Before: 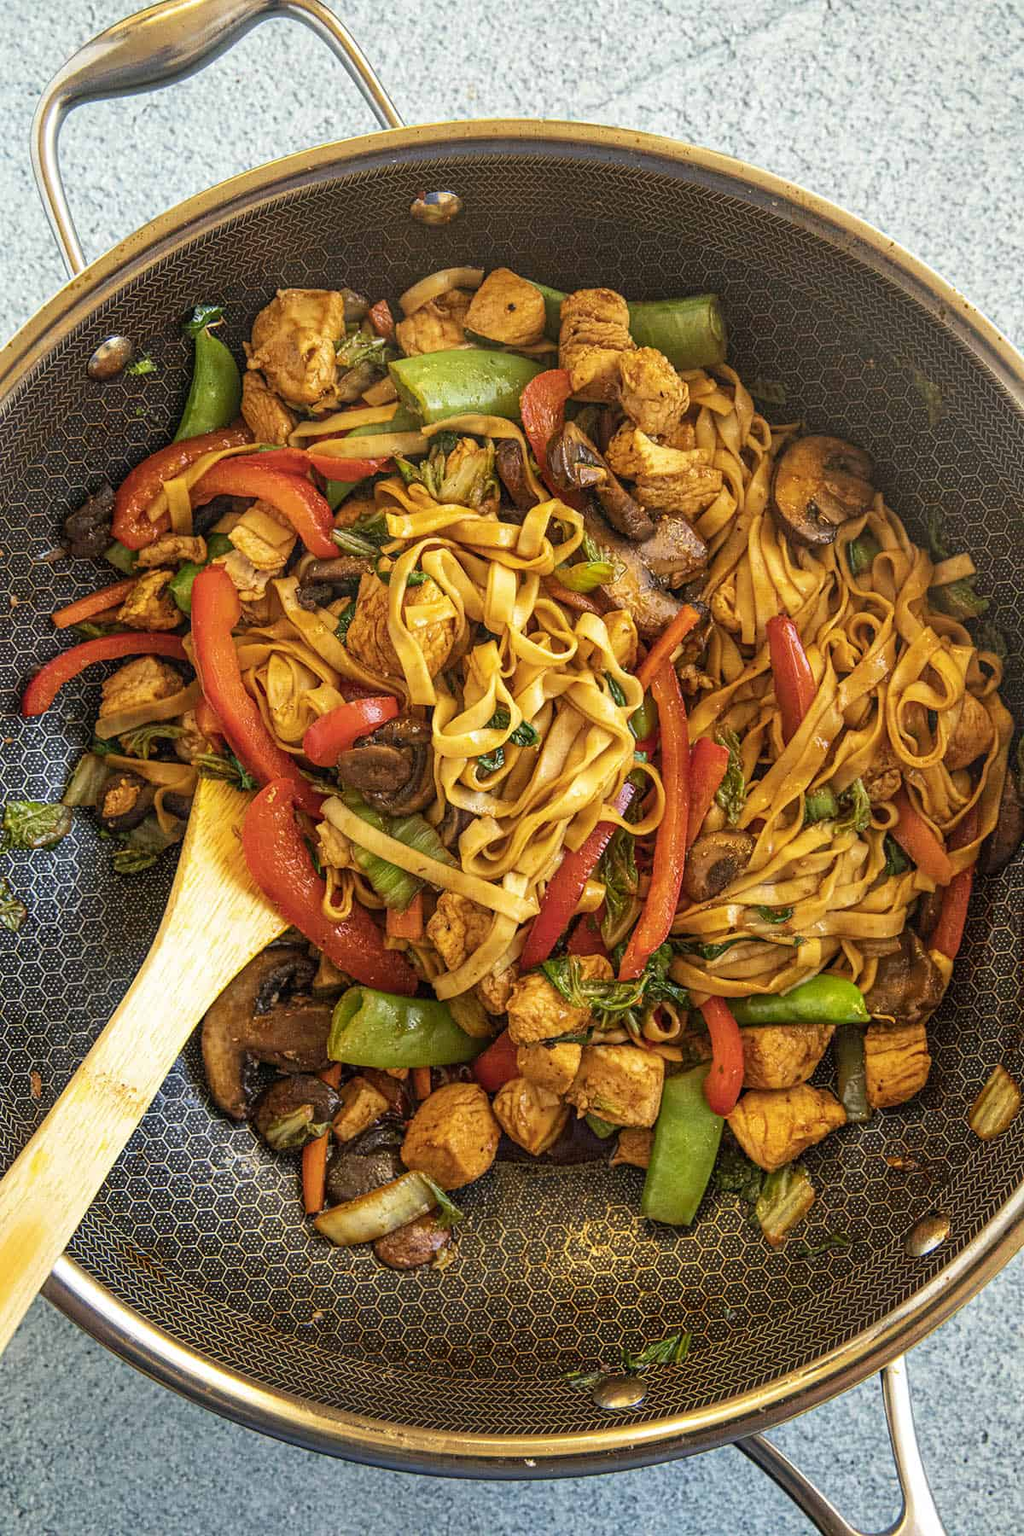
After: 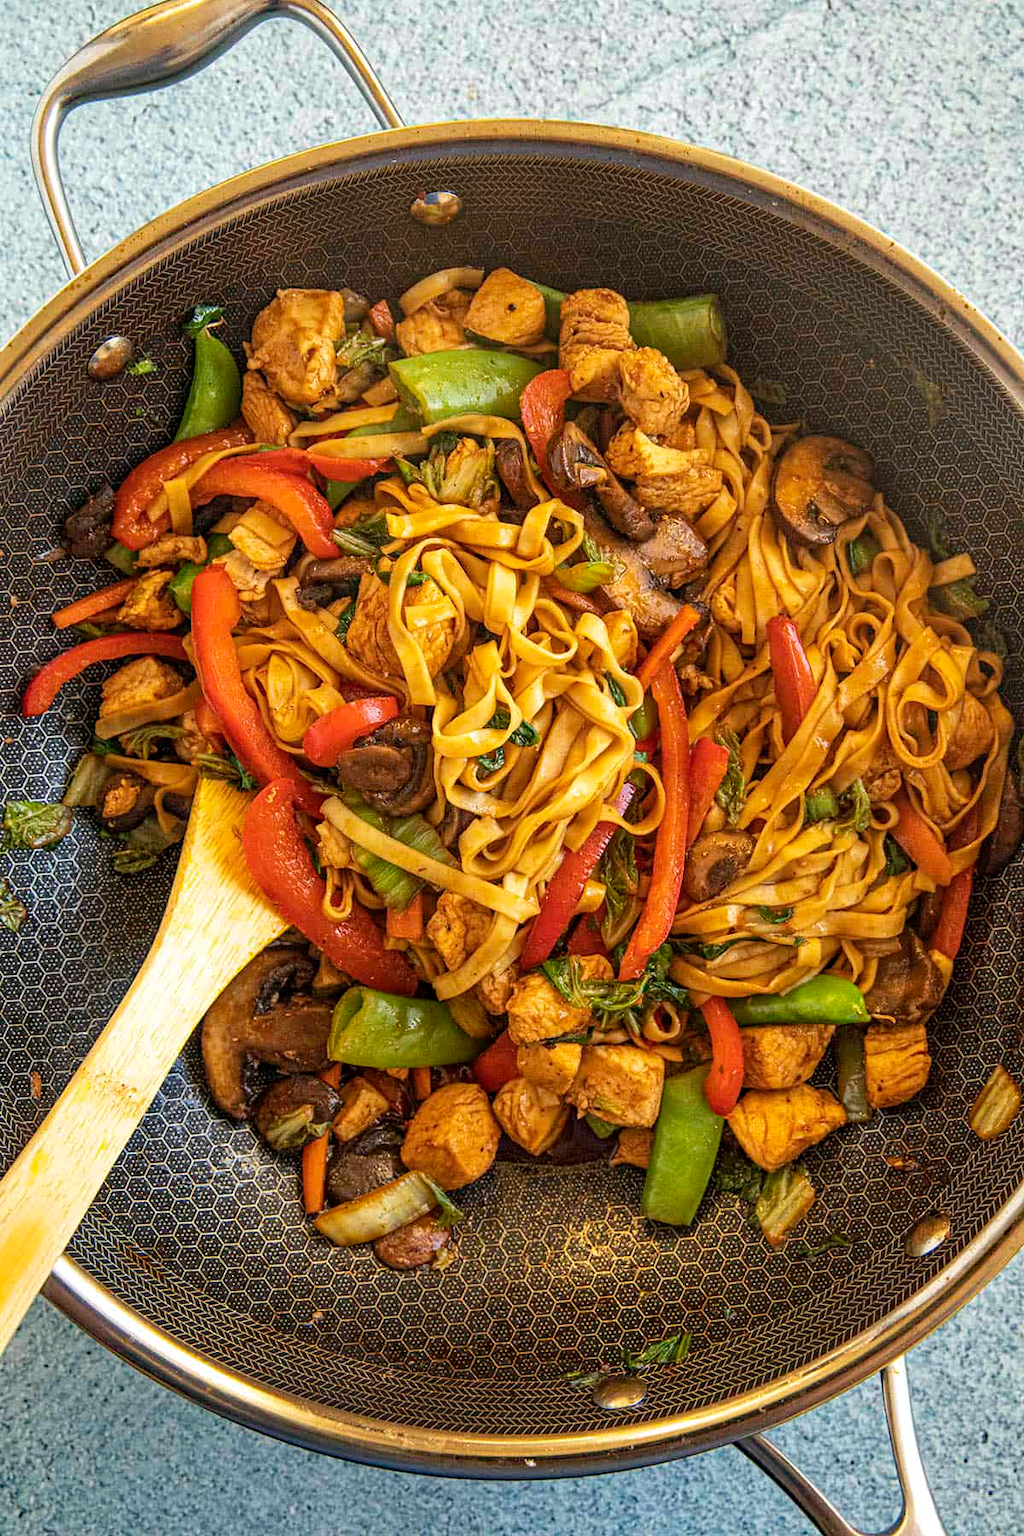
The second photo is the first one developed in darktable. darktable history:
haze removal: strength 0.283, distance 0.243, compatibility mode true, adaptive false
